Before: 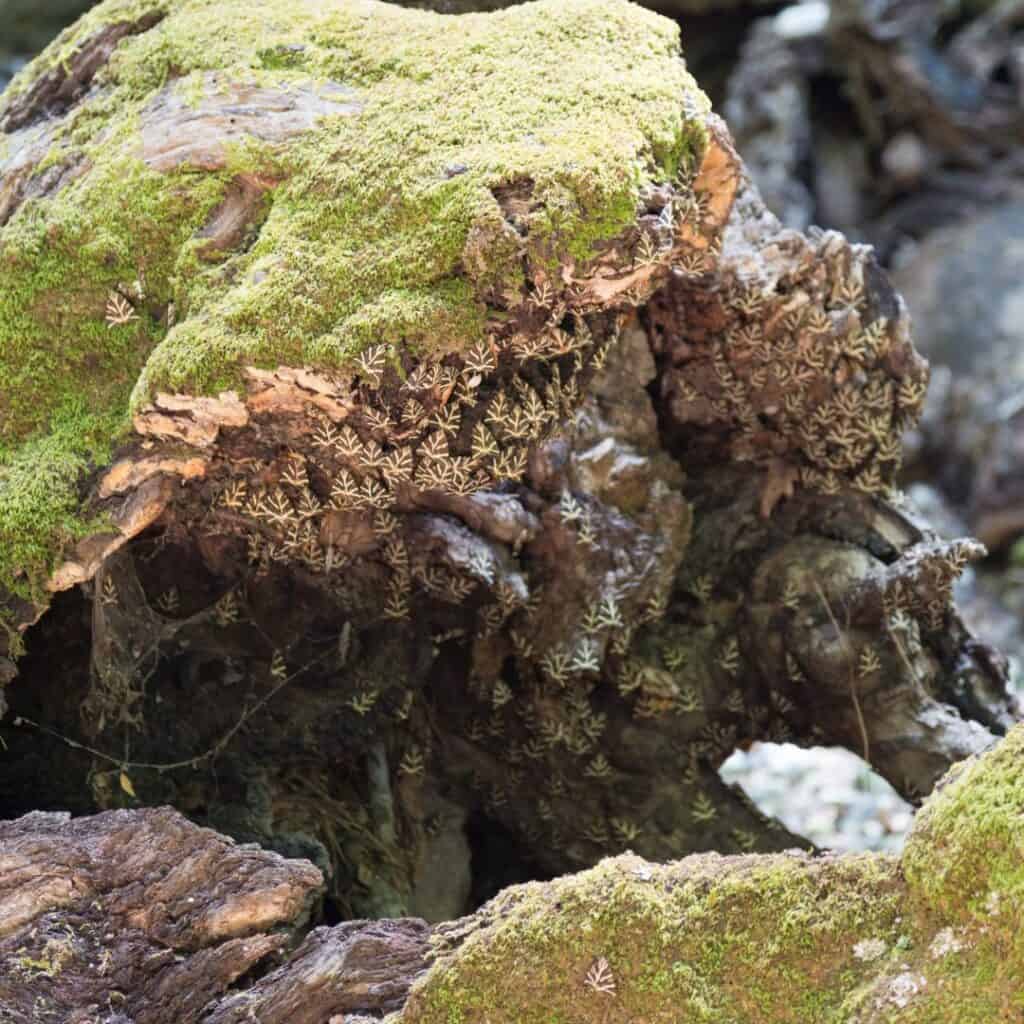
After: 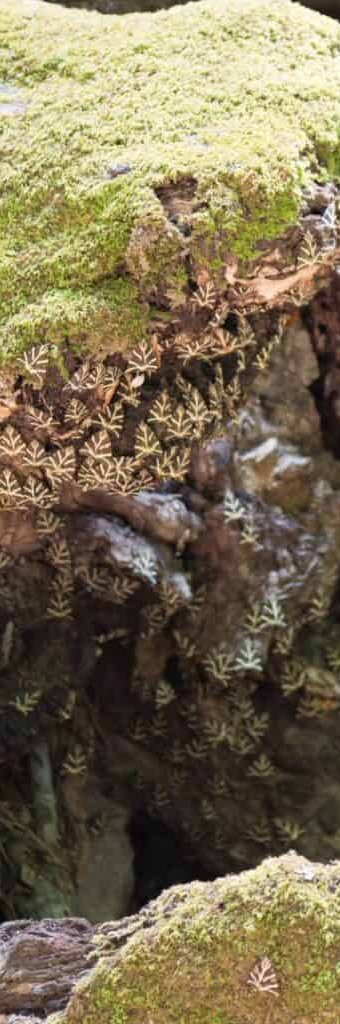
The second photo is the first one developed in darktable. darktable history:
crop: left 32.944%, right 33.772%
